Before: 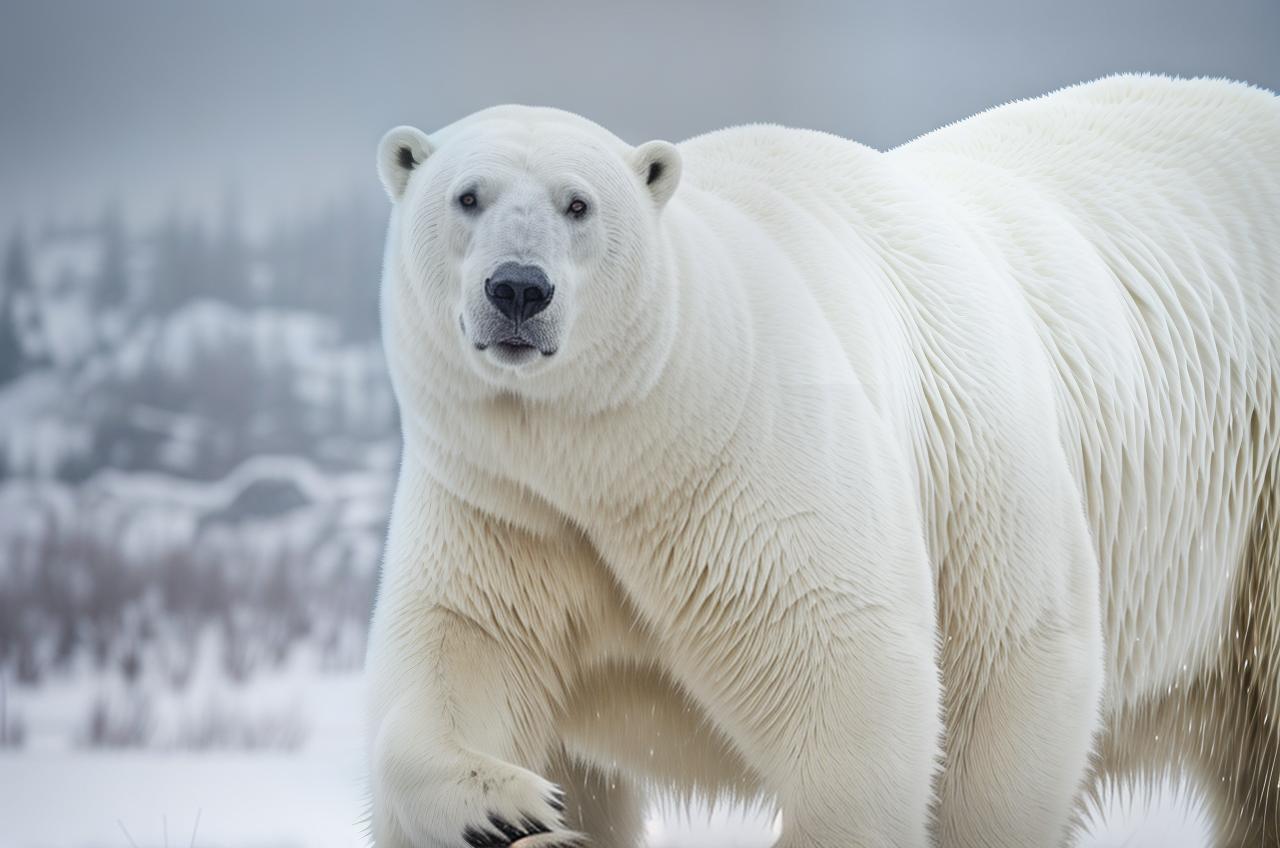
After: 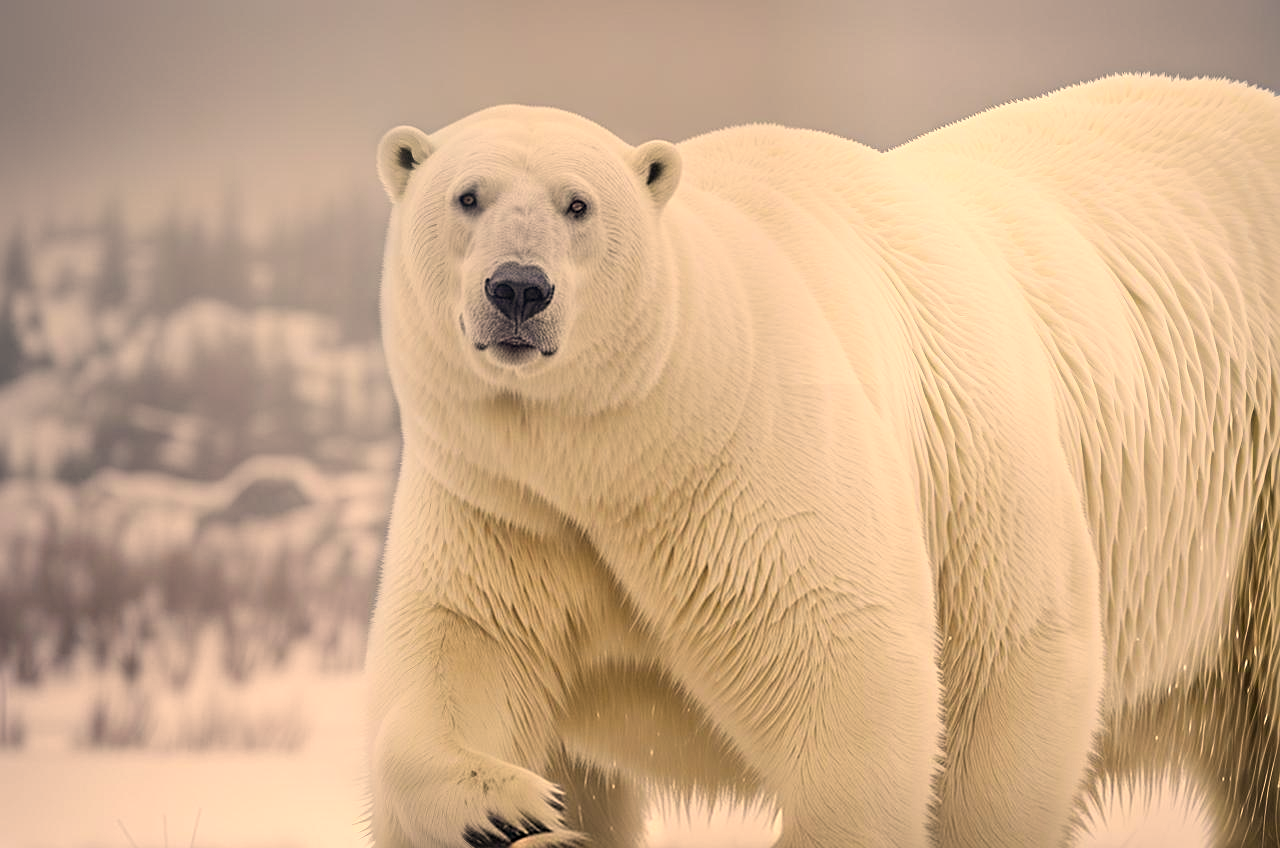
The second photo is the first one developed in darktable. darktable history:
sharpen: radius 2.184, amount 0.38, threshold 0.067
color correction: highlights a* 14.84, highlights b* 32.27
